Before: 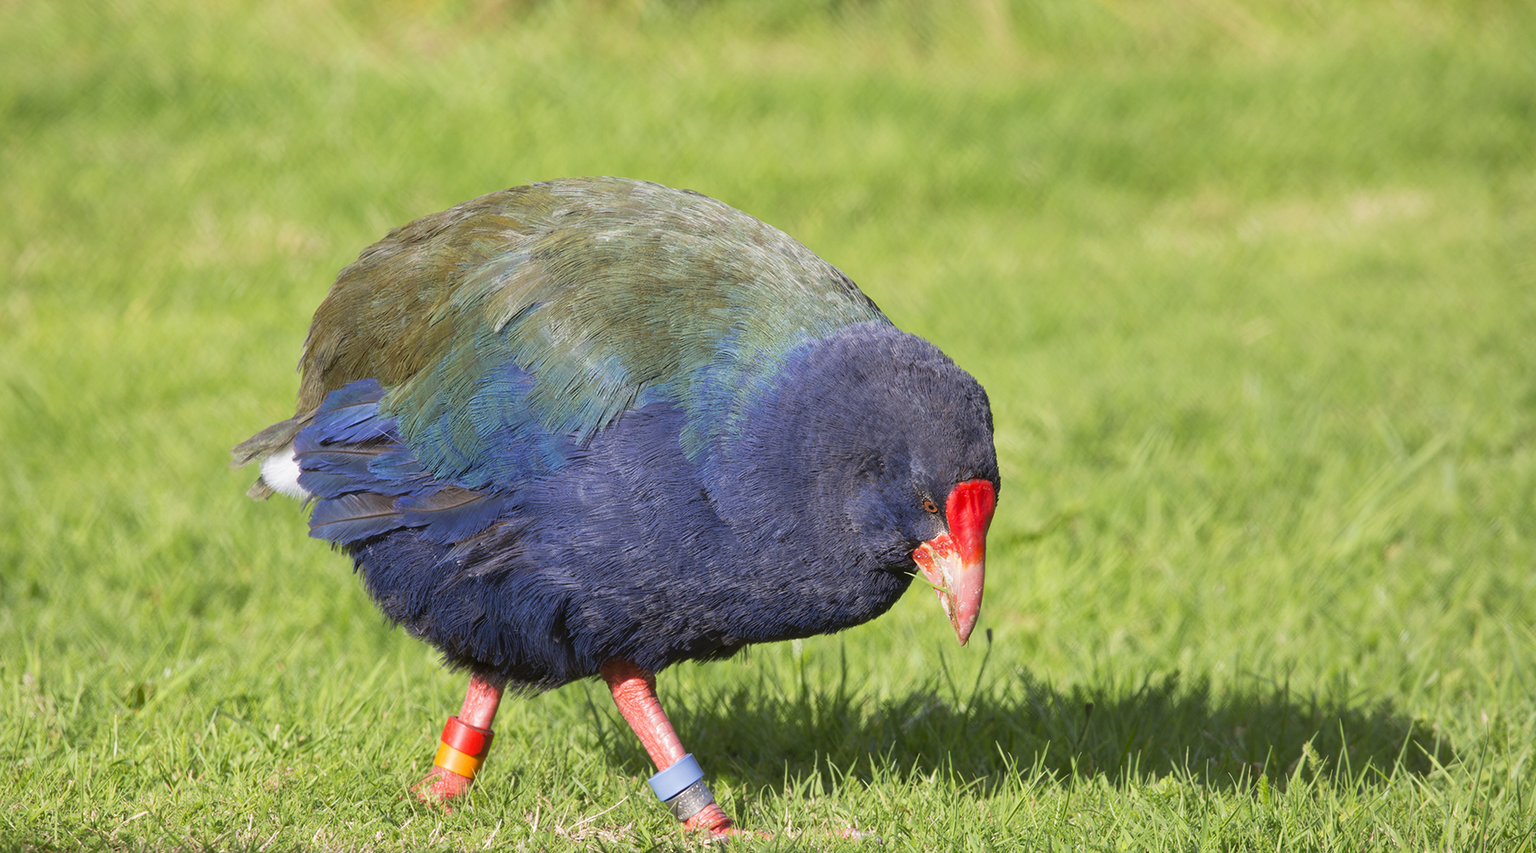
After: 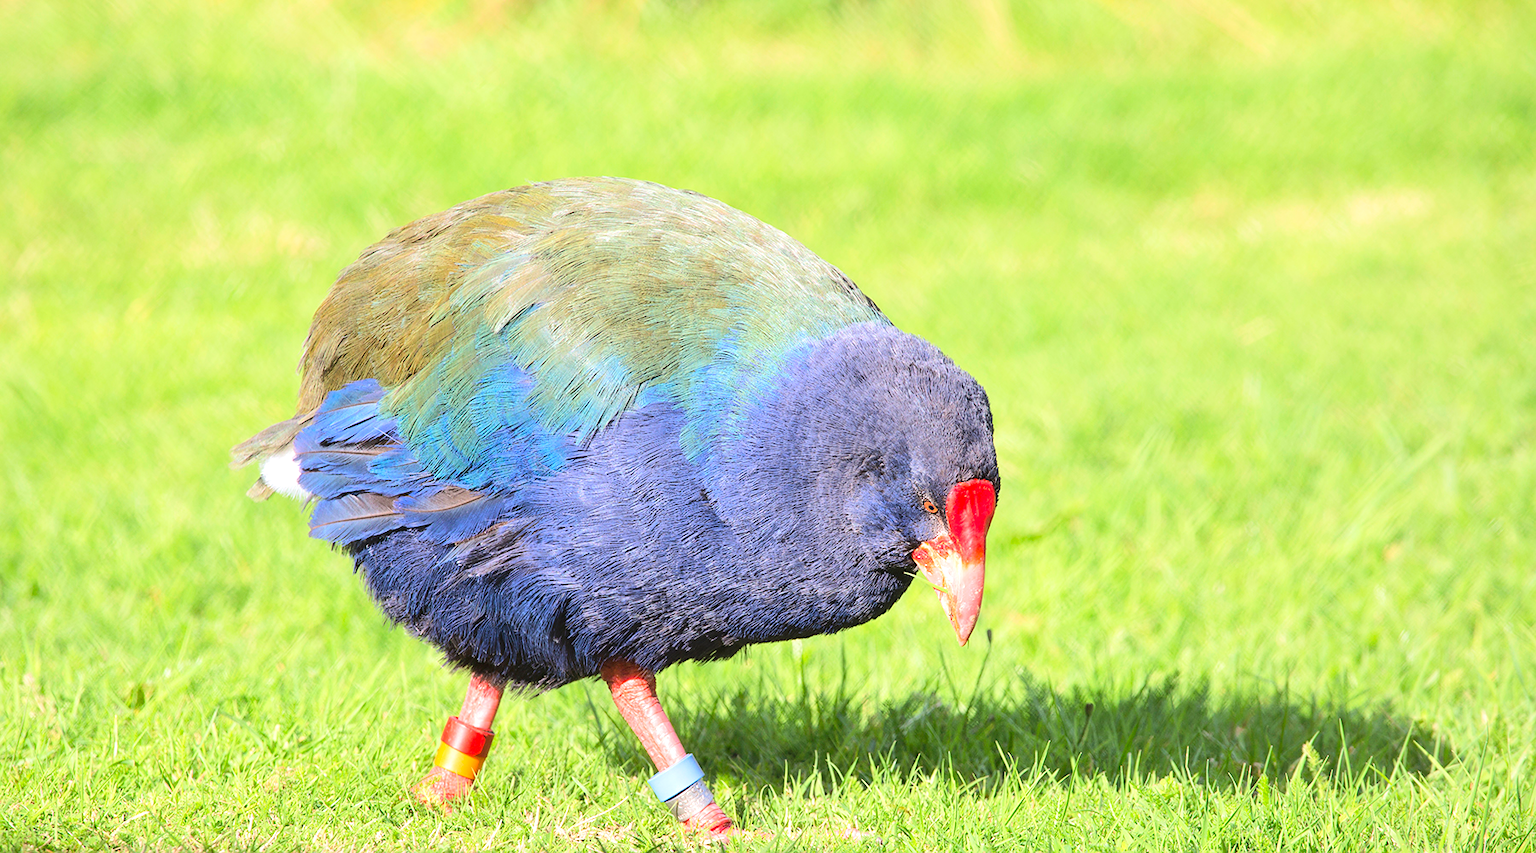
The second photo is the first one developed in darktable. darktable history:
sharpen: radius 1
tone curve: curves: ch0 [(0, 0.026) (0.146, 0.158) (0.272, 0.34) (0.453, 0.627) (0.687, 0.829) (1, 1)], color space Lab, linked channels, preserve colors none
exposure: black level correction -0.002, exposure 0.54 EV, compensate highlight preservation false
